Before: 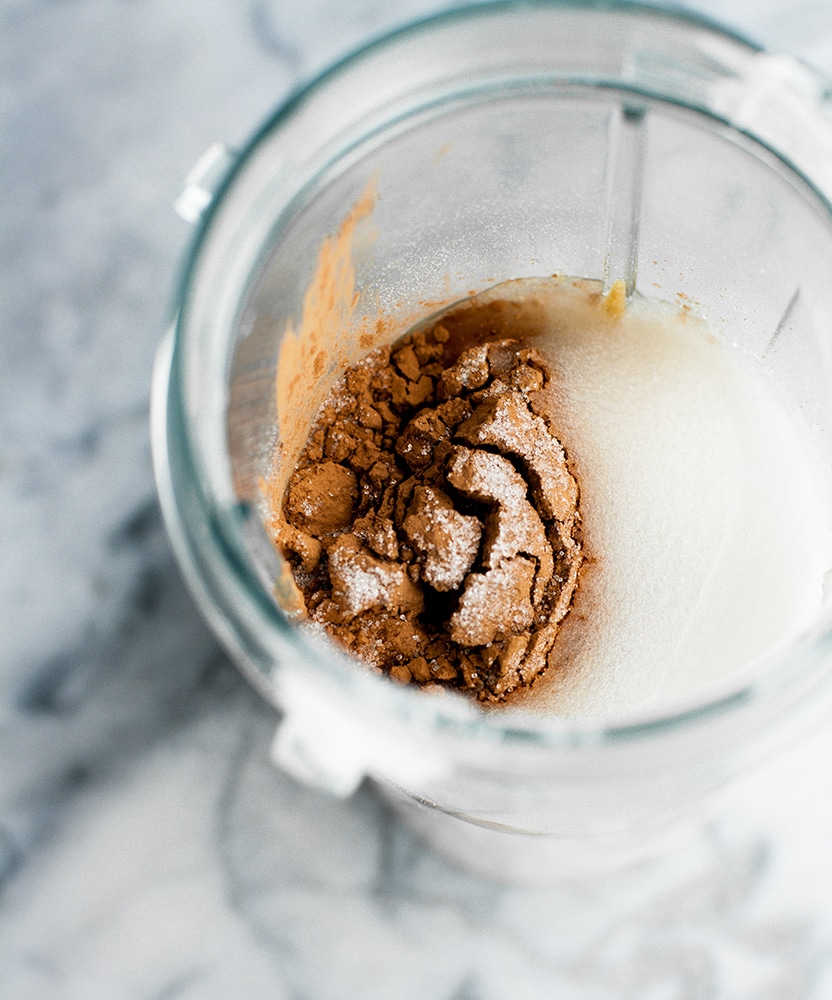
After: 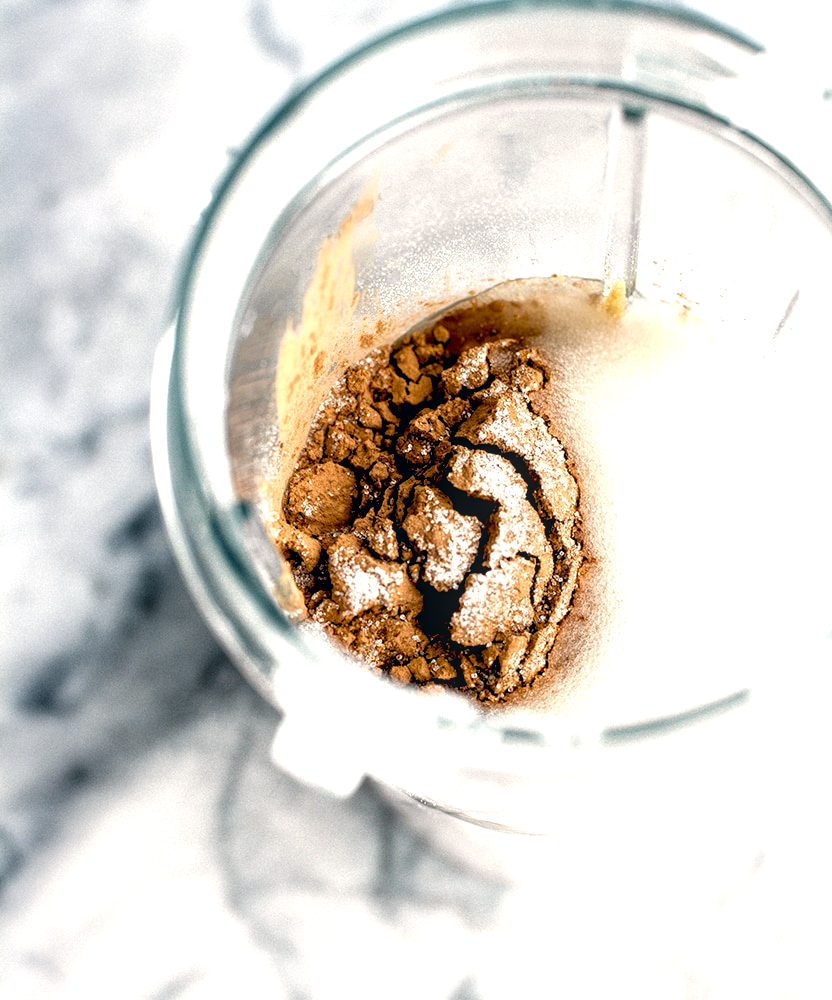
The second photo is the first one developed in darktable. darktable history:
color correction: highlights a* 2.87, highlights b* 5.01, shadows a* -2.27, shadows b* -4.95, saturation 0.785
local contrast: highlights 62%, detail 143%, midtone range 0.423
exposure: black level correction 0.012, exposure 0.701 EV, compensate highlight preservation false
